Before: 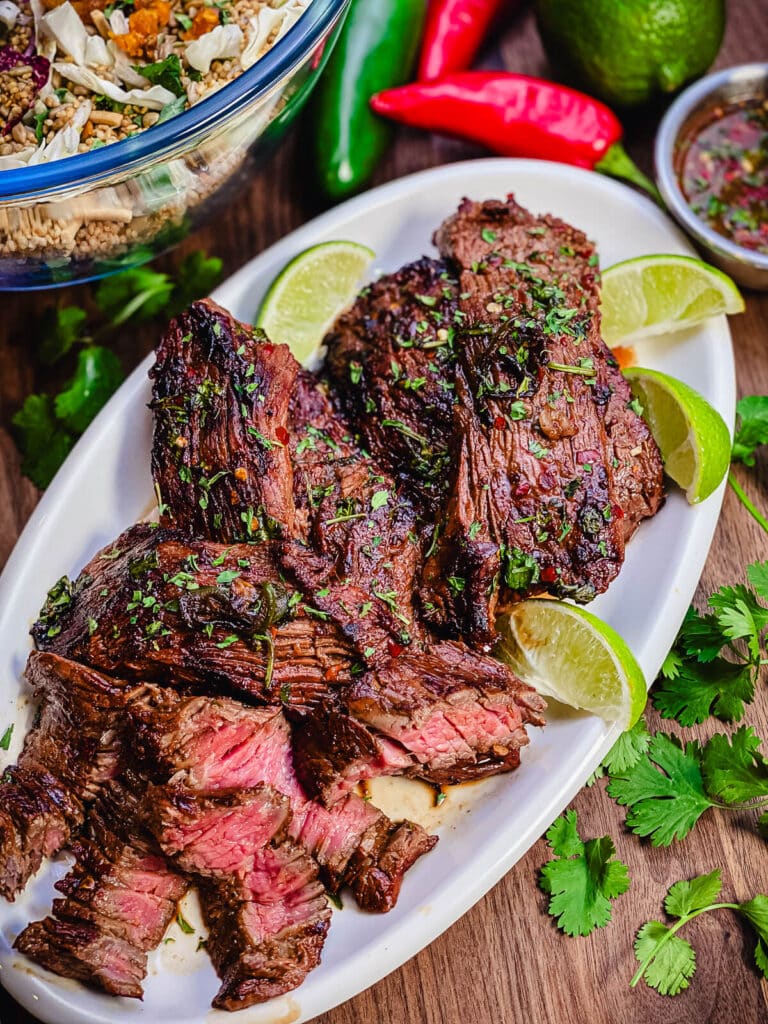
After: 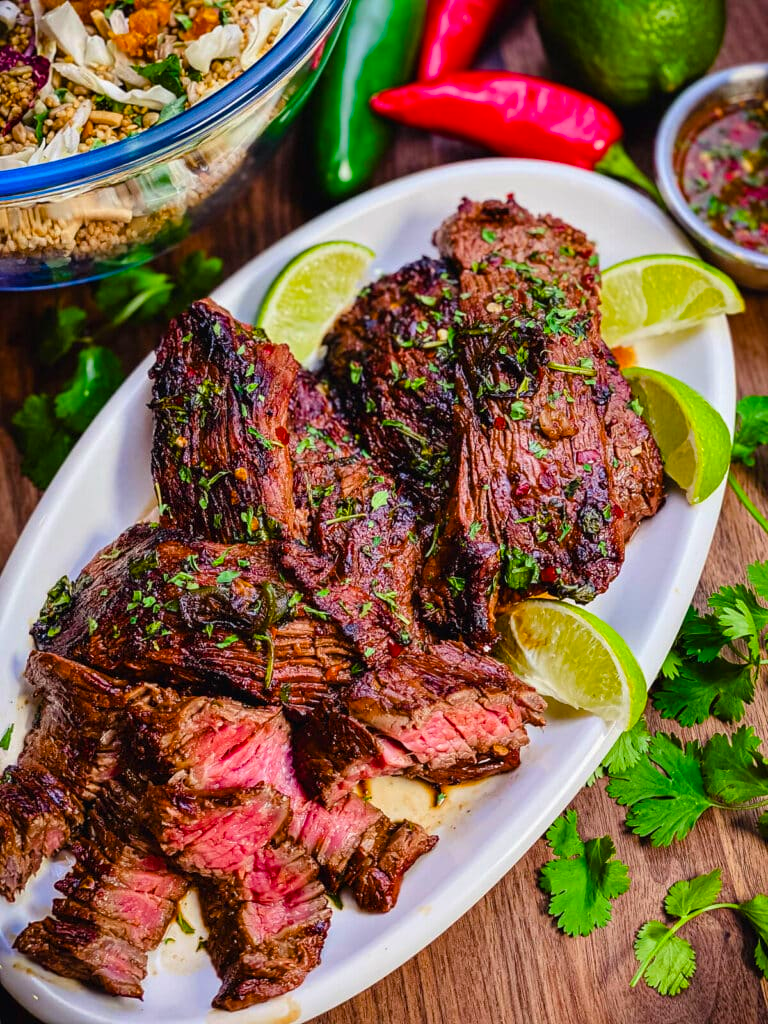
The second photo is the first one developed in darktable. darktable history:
color balance rgb: perceptual saturation grading › global saturation 25%, global vibrance 20%
tone equalizer: on, module defaults
